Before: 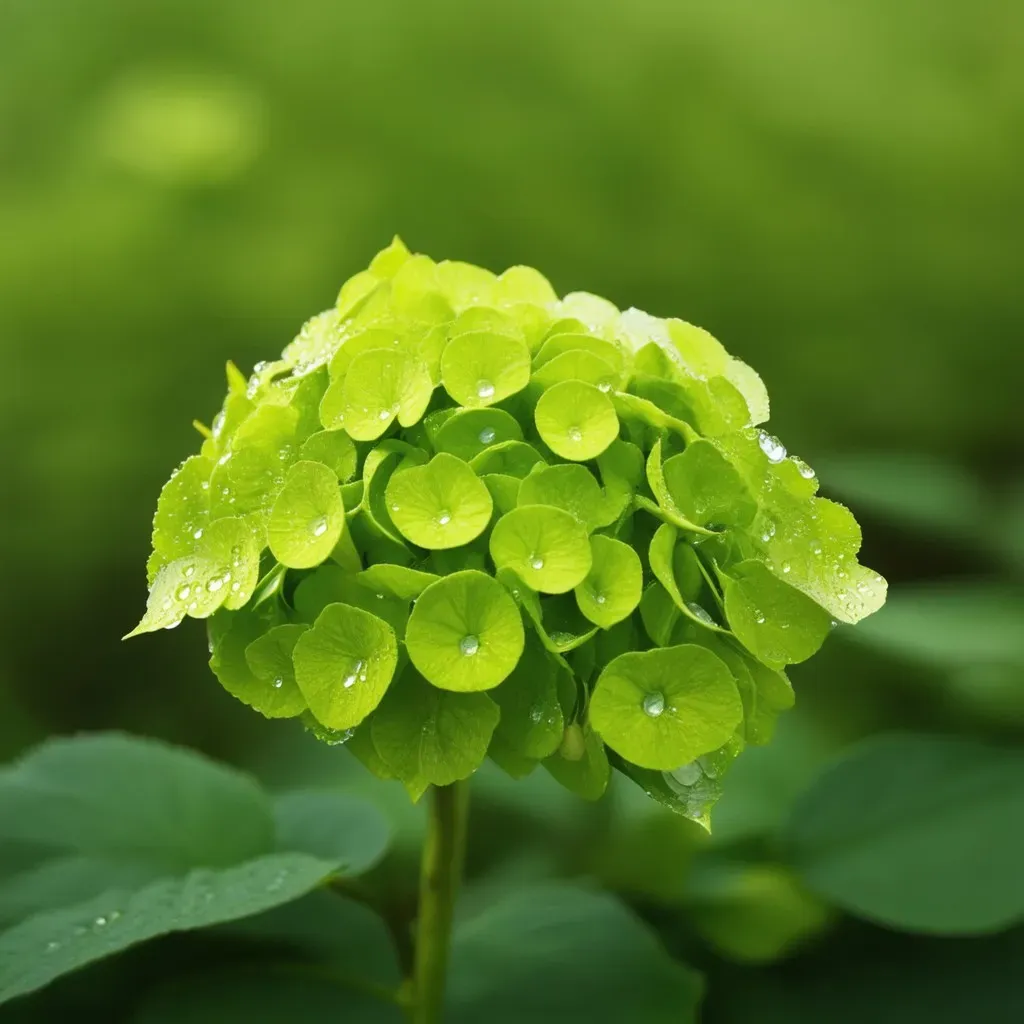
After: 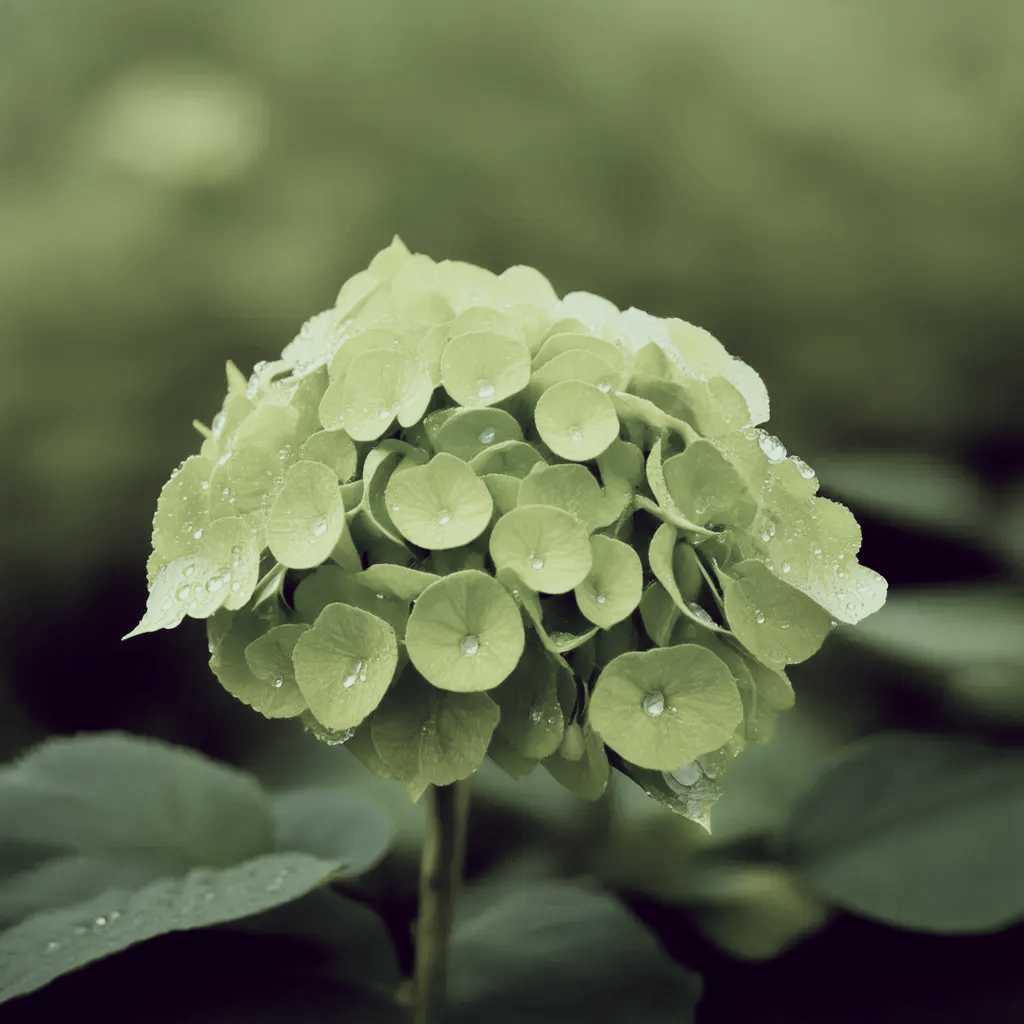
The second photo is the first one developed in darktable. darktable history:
filmic rgb: black relative exposure -5.04 EV, white relative exposure 3.98 EV, threshold 3.05 EV, hardness 2.9, contrast 1.301, highlights saturation mix -10.99%, preserve chrominance no, color science v5 (2021), enable highlight reconstruction true
color correction: highlights a* -20.63, highlights b* 20.17, shadows a* 19.34, shadows b* -20.01, saturation 0.416
